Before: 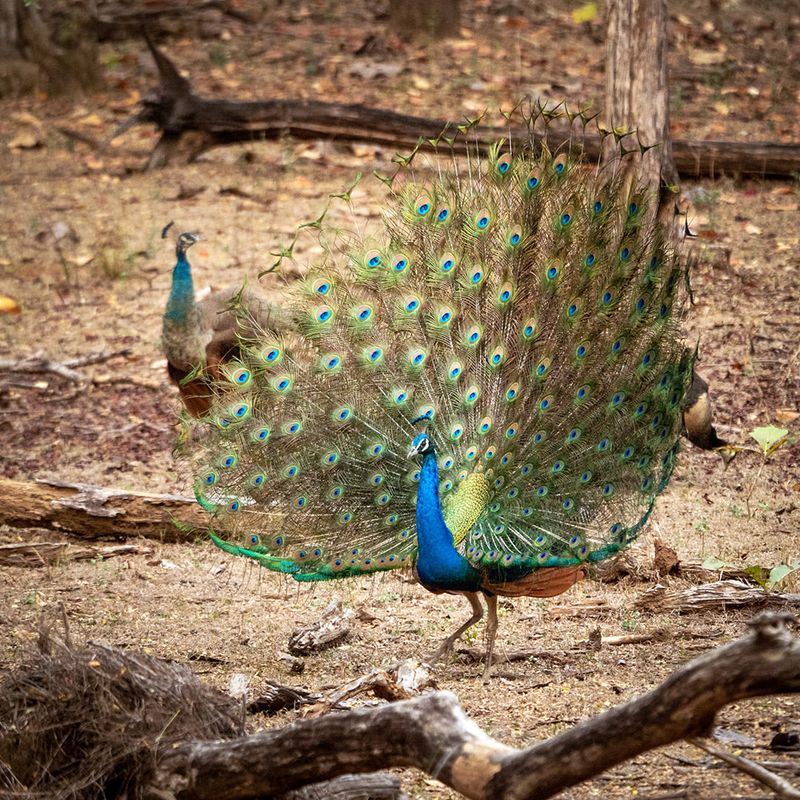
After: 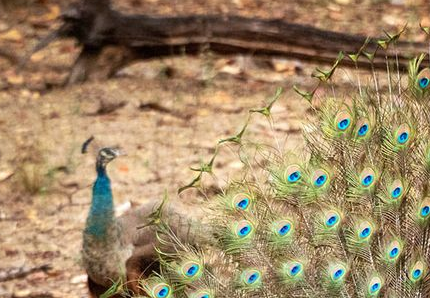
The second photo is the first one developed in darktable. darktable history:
crop: left 10.053%, top 10.666%, right 36.078%, bottom 52.013%
